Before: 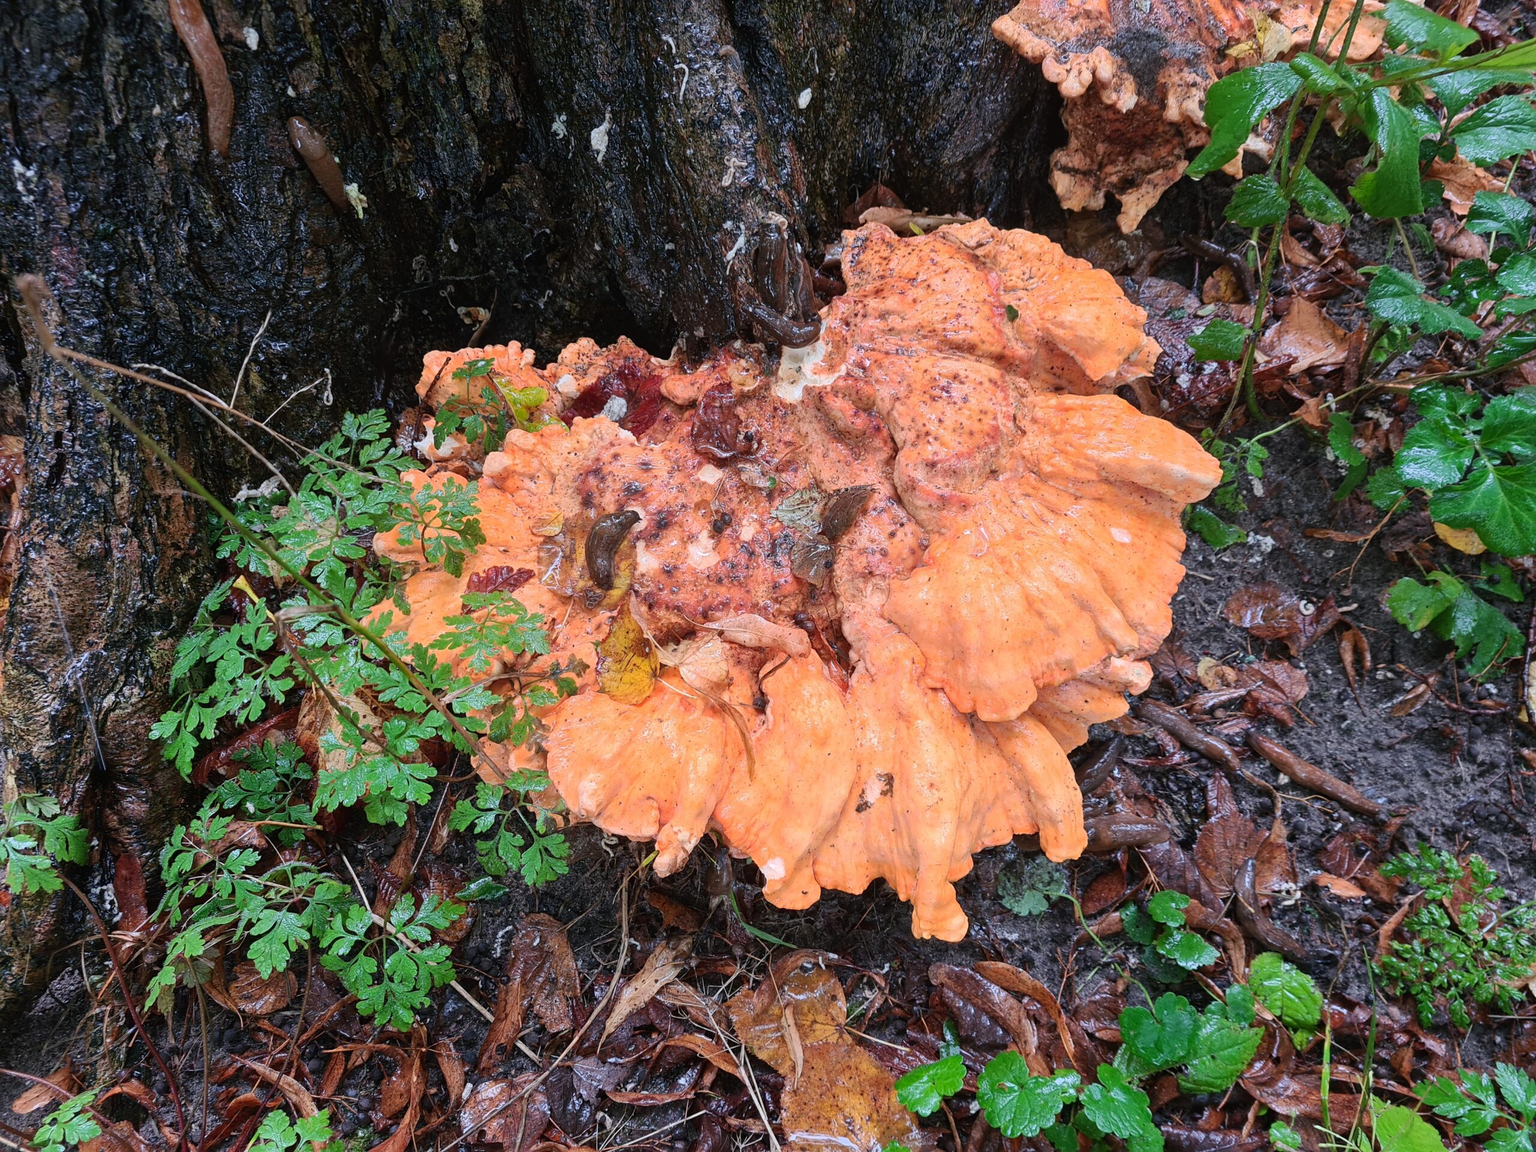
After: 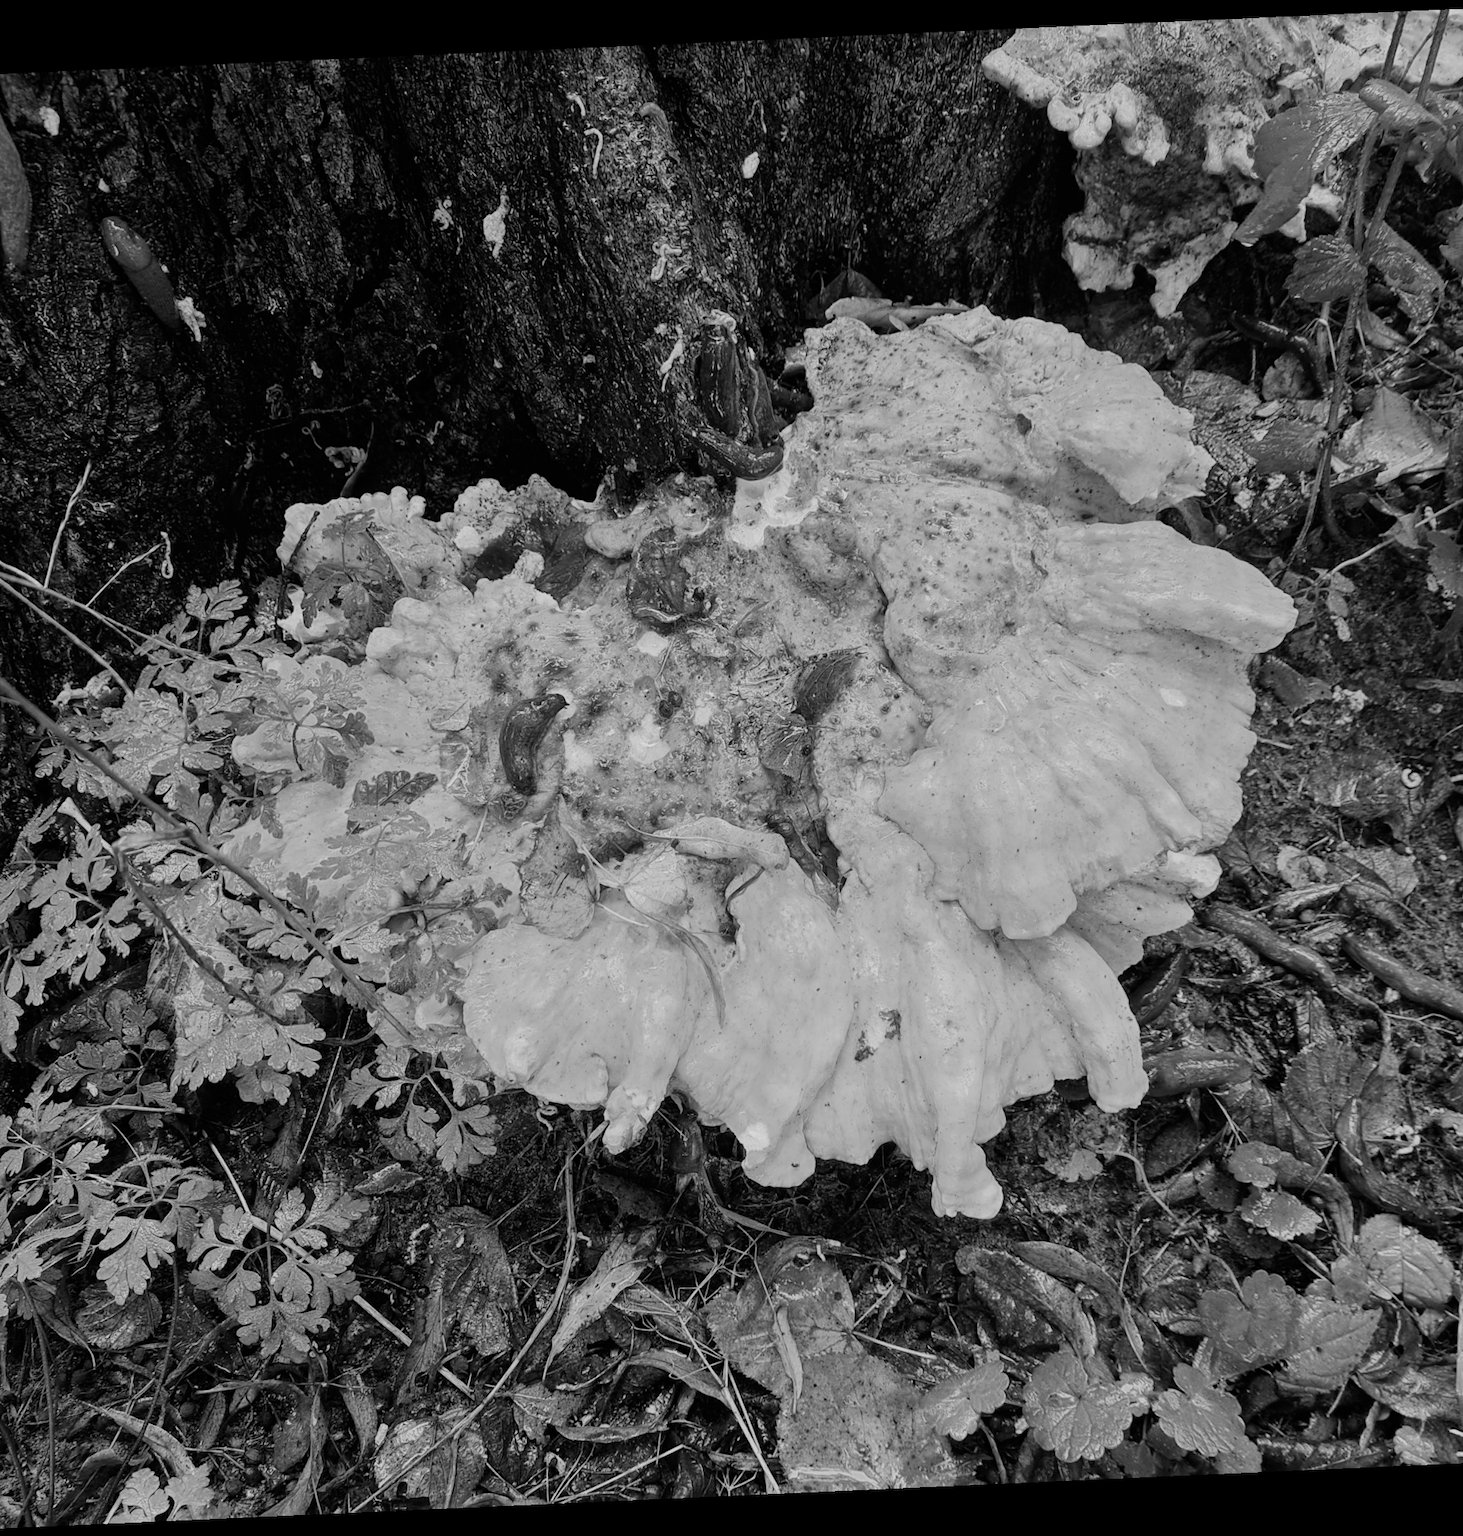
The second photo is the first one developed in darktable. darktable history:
crop: left 13.443%, right 13.31%
rotate and perspective: rotation -2.56°, automatic cropping off
monochrome: on, module defaults
filmic rgb: white relative exposure 3.8 EV, hardness 4.35
